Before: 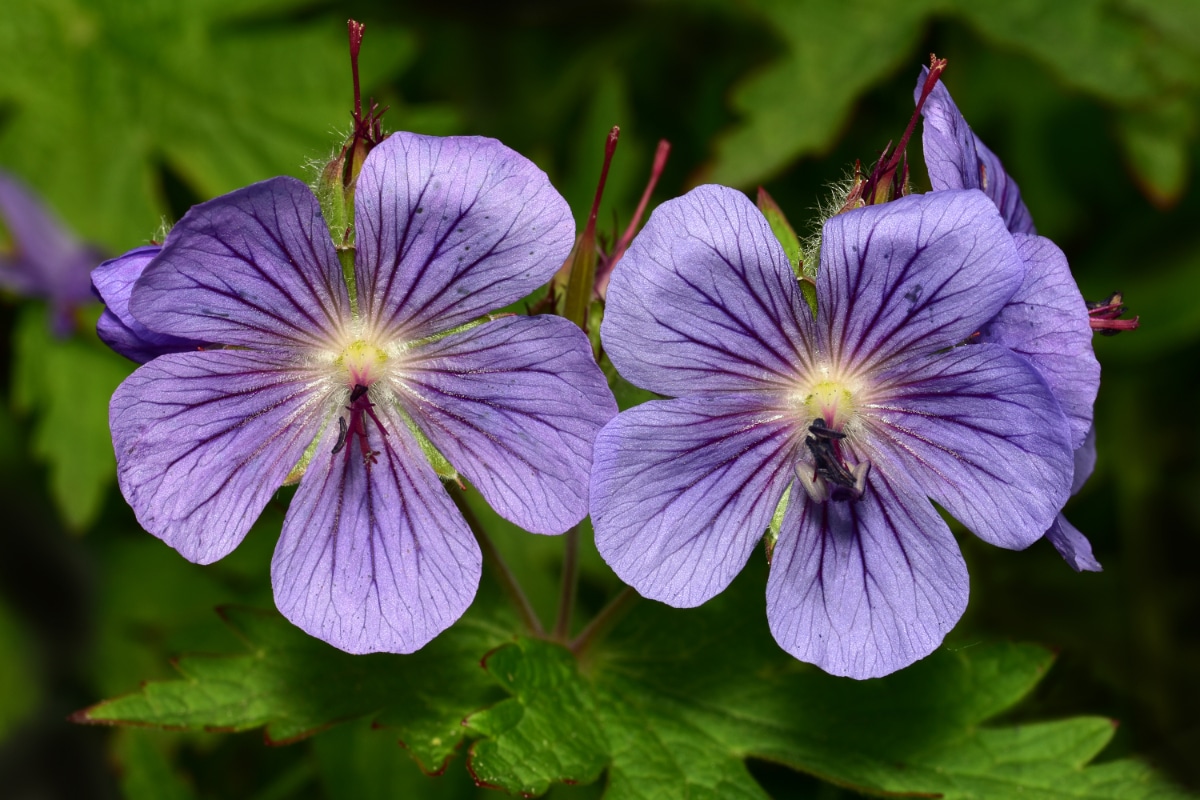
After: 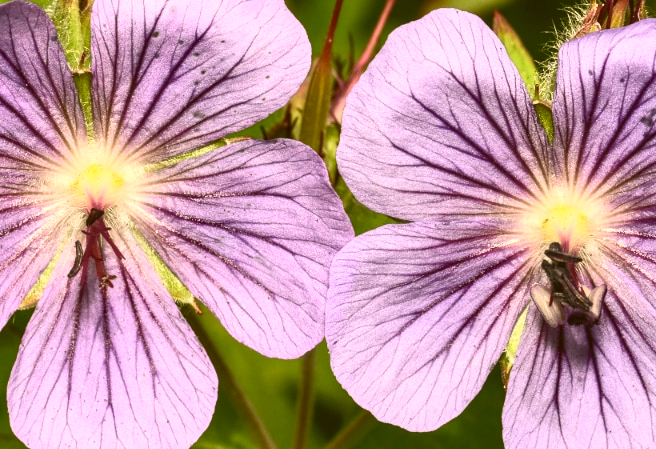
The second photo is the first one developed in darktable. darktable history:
crop and rotate: left 22.03%, top 22.015%, right 23.222%, bottom 21.835%
tone equalizer: edges refinement/feathering 500, mask exposure compensation -1.57 EV, preserve details no
local contrast: on, module defaults
contrast brightness saturation: contrast 0.378, brightness 0.533
color correction: highlights a* 8.54, highlights b* 14.9, shadows a* -0.329, shadows b* 25.79
